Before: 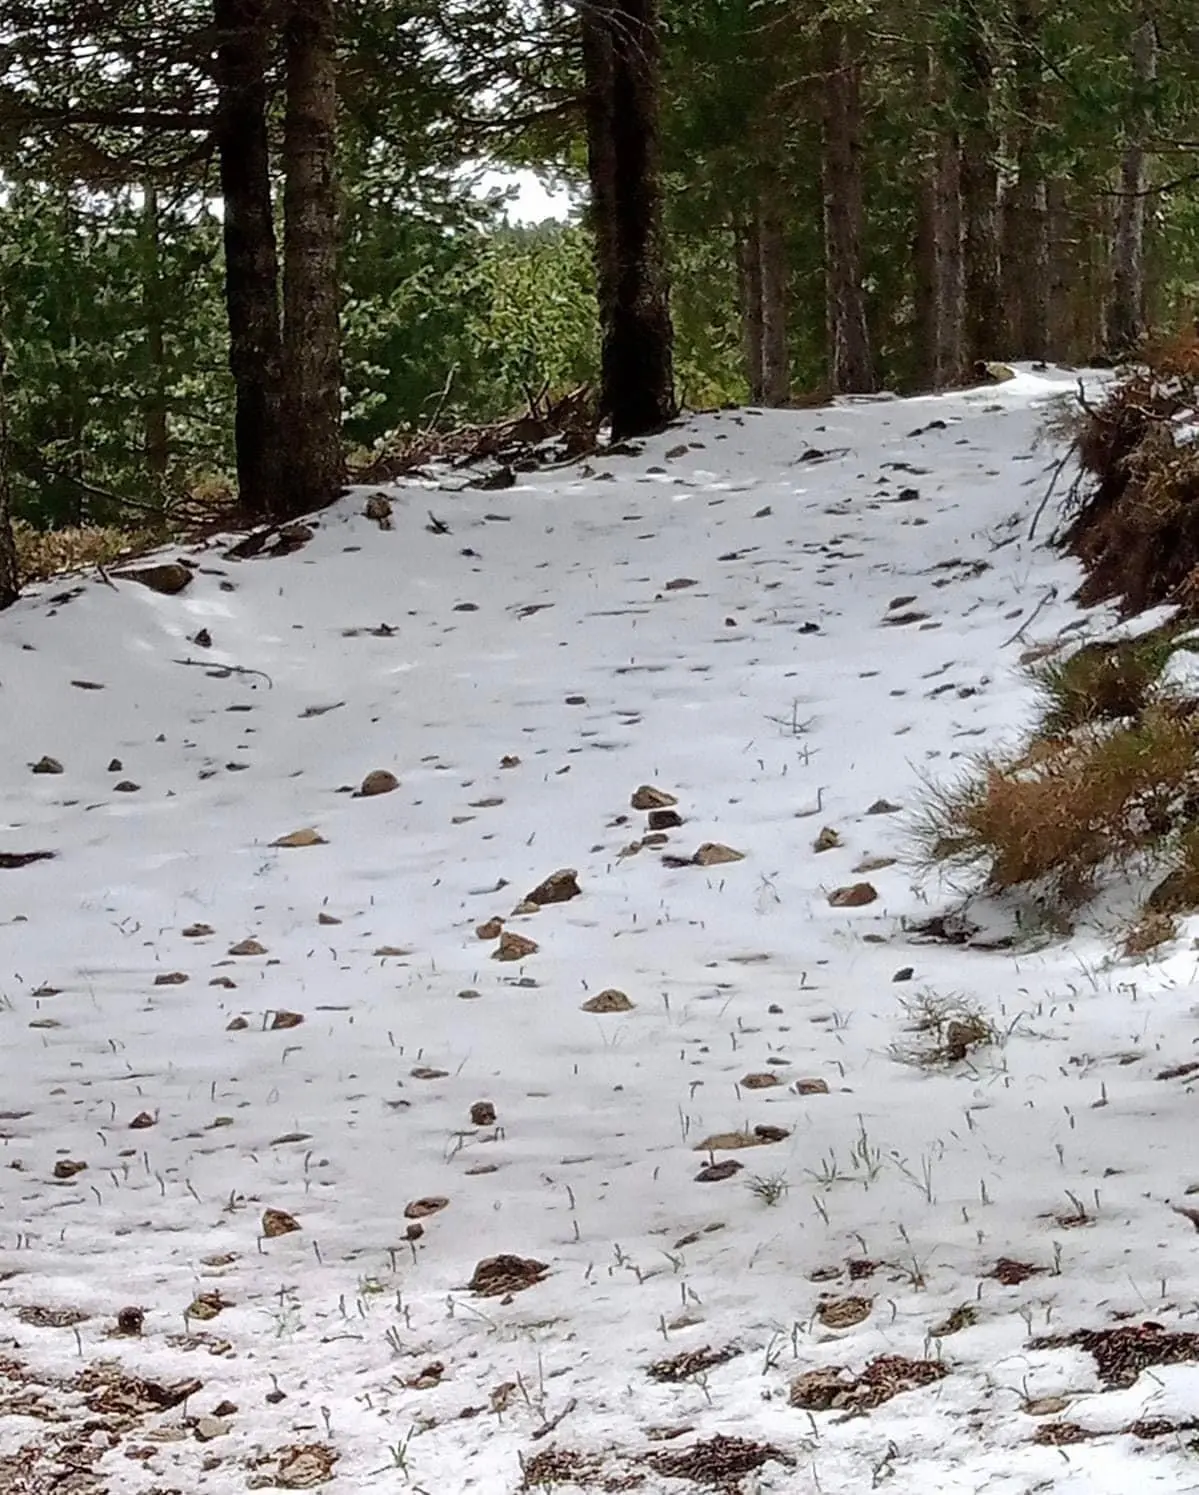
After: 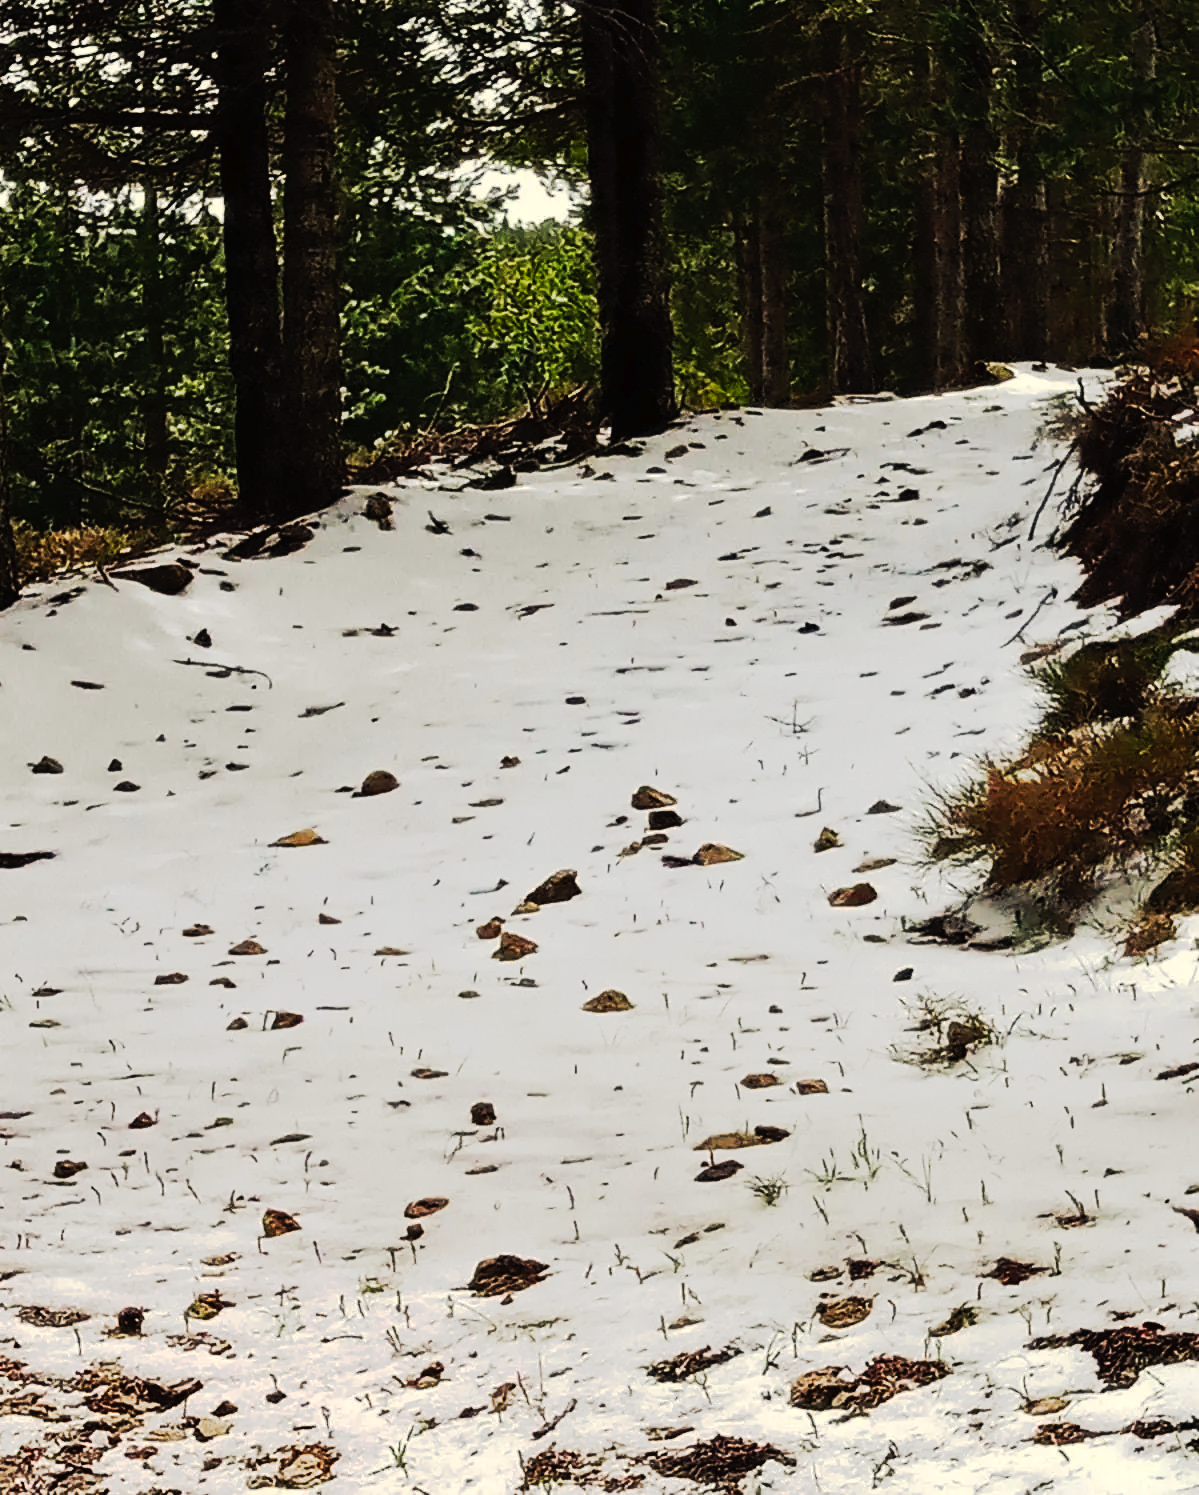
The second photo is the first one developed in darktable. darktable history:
white balance: red 1.029, blue 0.92
tone curve: curves: ch0 [(0, 0) (0.003, 0.011) (0.011, 0.014) (0.025, 0.018) (0.044, 0.023) (0.069, 0.028) (0.1, 0.031) (0.136, 0.039) (0.177, 0.056) (0.224, 0.081) (0.277, 0.129) (0.335, 0.188) (0.399, 0.256) (0.468, 0.367) (0.543, 0.514) (0.623, 0.684) (0.709, 0.785) (0.801, 0.846) (0.898, 0.884) (1, 1)], preserve colors none
